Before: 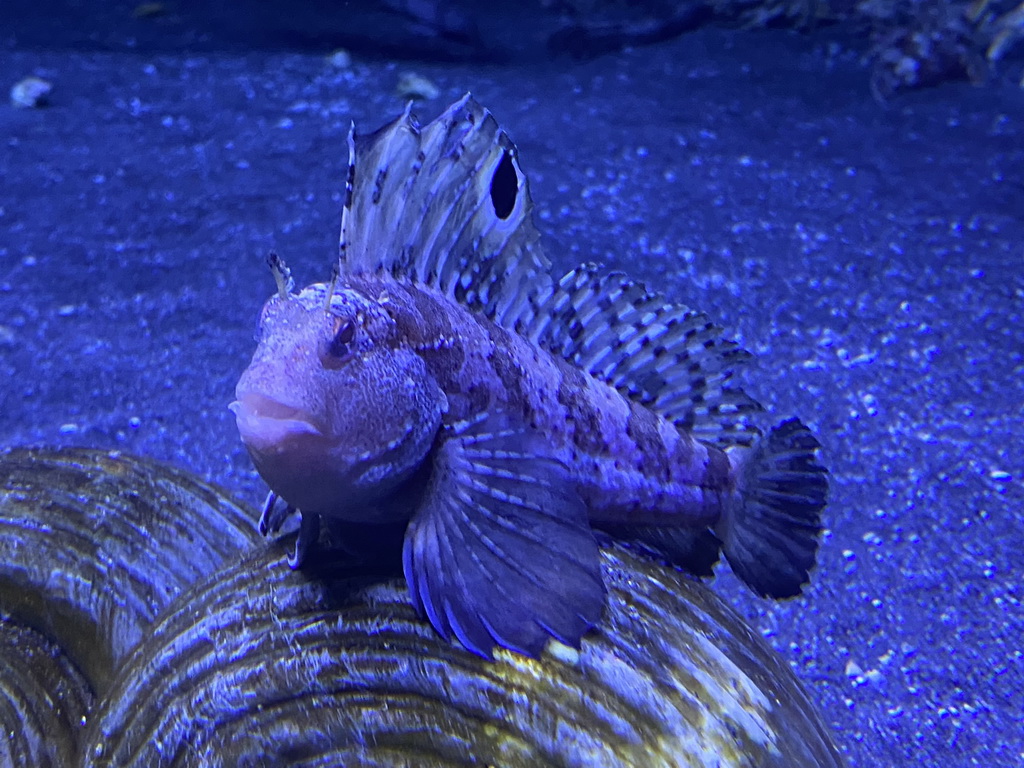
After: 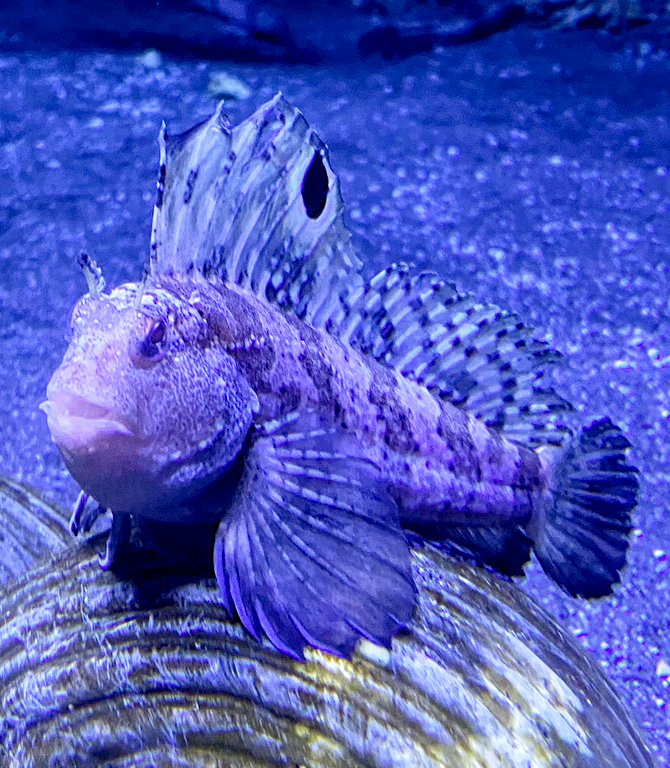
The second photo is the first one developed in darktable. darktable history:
crop and rotate: left 18.544%, right 15.985%
exposure: black level correction 0, exposure 1.105 EV, compensate exposure bias true, compensate highlight preservation false
local contrast: highlights 94%, shadows 86%, detail 160%, midtone range 0.2
filmic rgb: black relative exposure -7.88 EV, white relative exposure 4.14 EV, hardness 4.04, latitude 52.1%, contrast 1.012, shadows ↔ highlights balance 5.81%, add noise in highlights 0, preserve chrominance no, color science v3 (2019), use custom middle-gray values true, contrast in highlights soft
tone equalizer: on, module defaults
